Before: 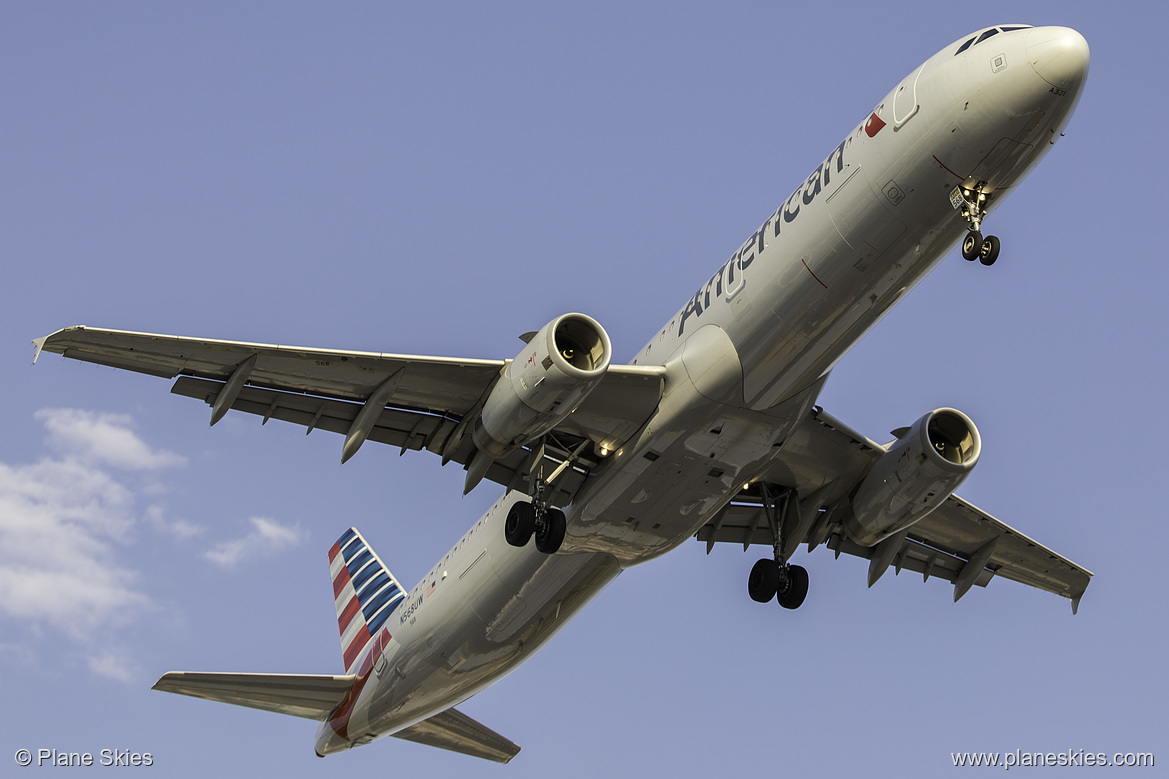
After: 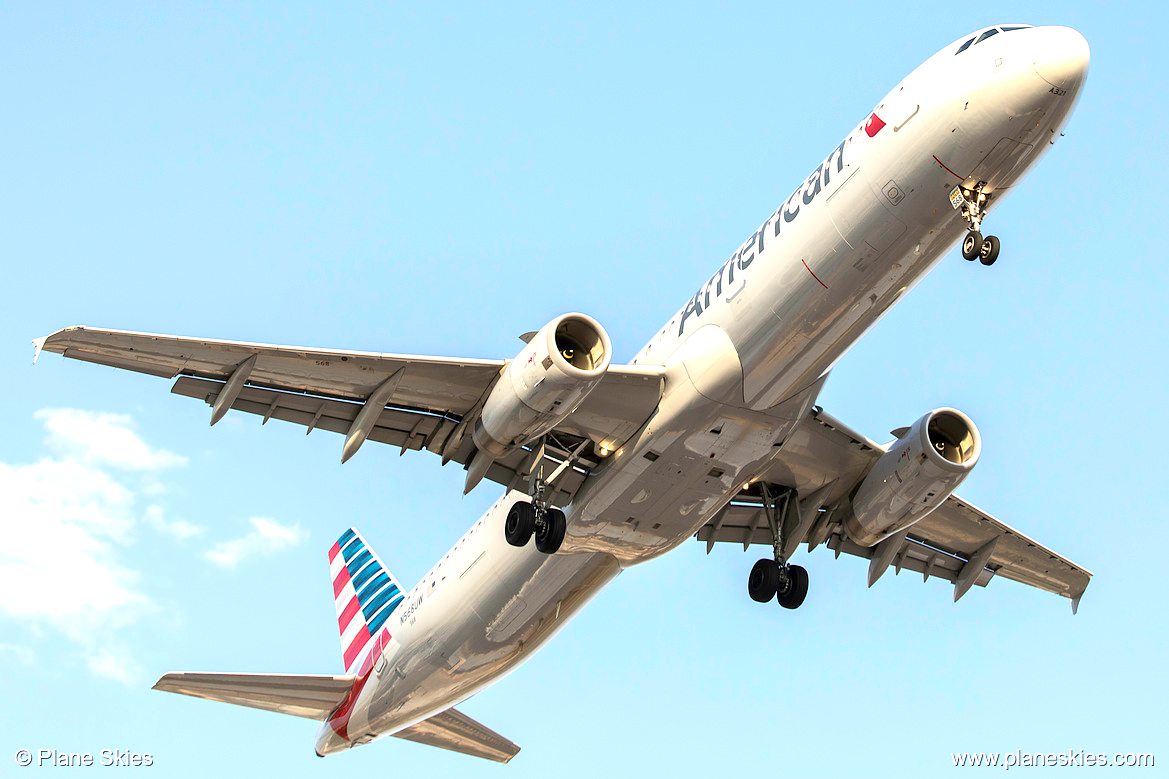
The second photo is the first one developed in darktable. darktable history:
tone equalizer: on, module defaults
shadows and highlights: shadows -28.58, highlights 30.56
exposure: black level correction 0.001, exposure 1.043 EV, compensate highlight preservation false
